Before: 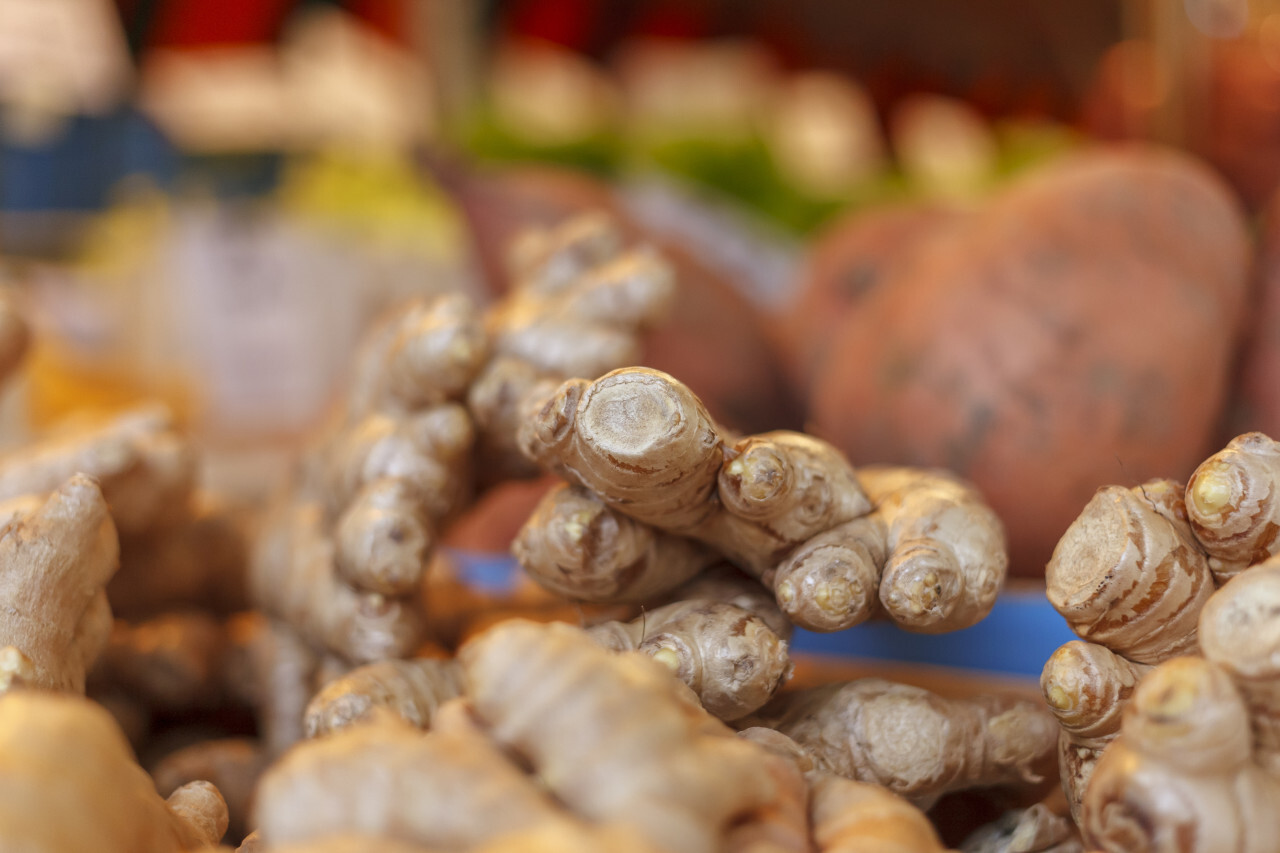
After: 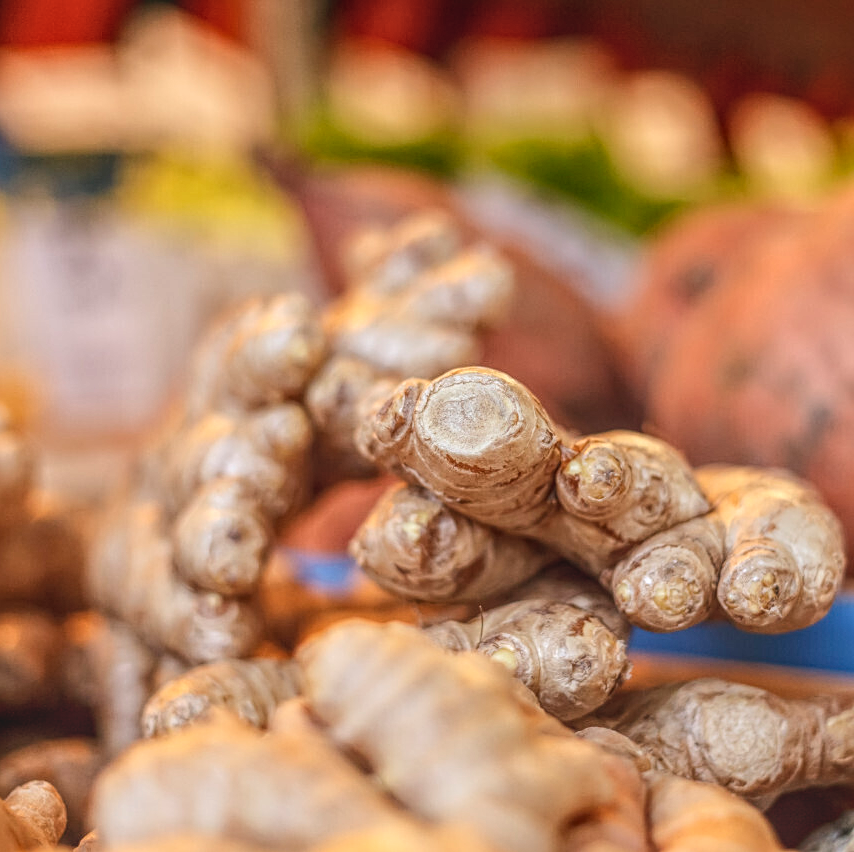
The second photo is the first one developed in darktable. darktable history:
tone curve: curves: ch0 [(0, 0) (0.003, 0.005) (0.011, 0.013) (0.025, 0.027) (0.044, 0.044) (0.069, 0.06) (0.1, 0.081) (0.136, 0.114) (0.177, 0.16) (0.224, 0.211) (0.277, 0.277) (0.335, 0.354) (0.399, 0.435) (0.468, 0.538) (0.543, 0.626) (0.623, 0.708) (0.709, 0.789) (0.801, 0.867) (0.898, 0.935) (1, 1)], color space Lab, independent channels, preserve colors none
local contrast: highlights 66%, shadows 33%, detail 166%, midtone range 0.2
shadows and highlights: shadows 29.39, highlights -29.14, low approximation 0.01, soften with gaussian
crop and rotate: left 12.709%, right 20.537%
sharpen: radius 2.119, amount 0.377, threshold 0.118
